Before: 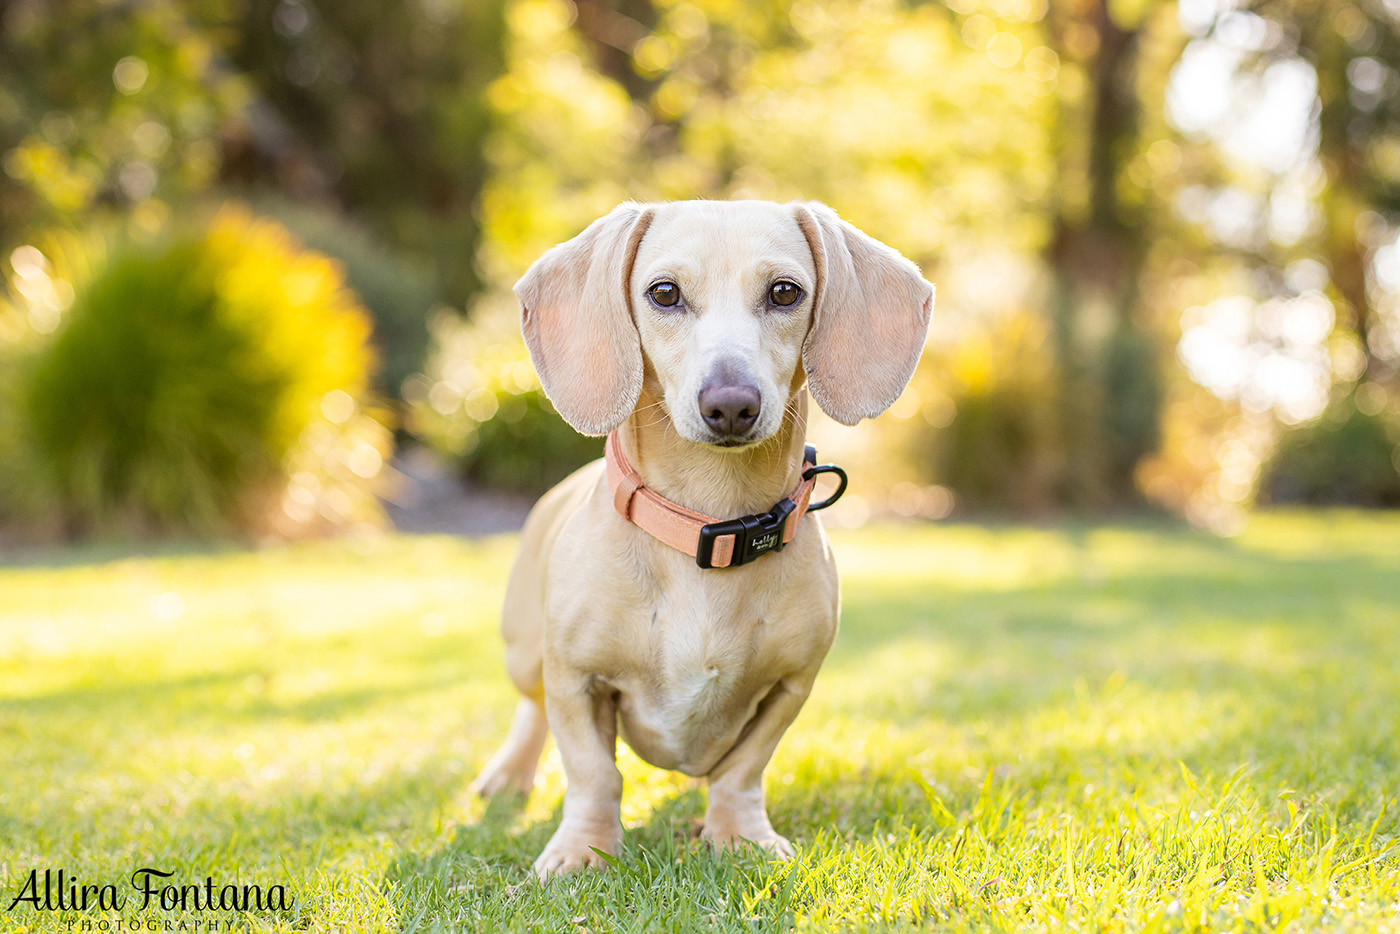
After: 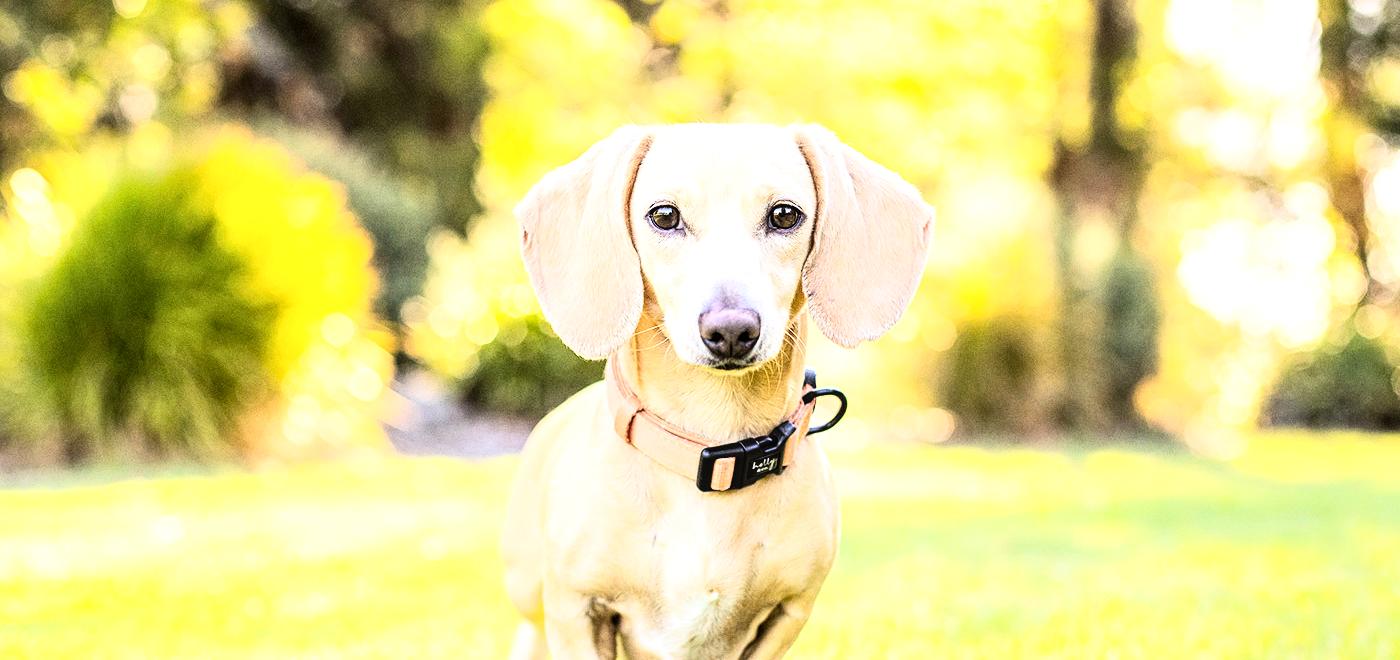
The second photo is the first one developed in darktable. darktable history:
local contrast: highlights 99%, shadows 86%, detail 160%, midtone range 0.2
rgb curve: curves: ch0 [(0, 0) (0.21, 0.15) (0.24, 0.21) (0.5, 0.75) (0.75, 0.96) (0.89, 0.99) (1, 1)]; ch1 [(0, 0.02) (0.21, 0.13) (0.25, 0.2) (0.5, 0.67) (0.75, 0.9) (0.89, 0.97) (1, 1)]; ch2 [(0, 0.02) (0.21, 0.13) (0.25, 0.2) (0.5, 0.67) (0.75, 0.9) (0.89, 0.97) (1, 1)], compensate middle gray true
crop and rotate: top 8.293%, bottom 20.996%
grain: on, module defaults
